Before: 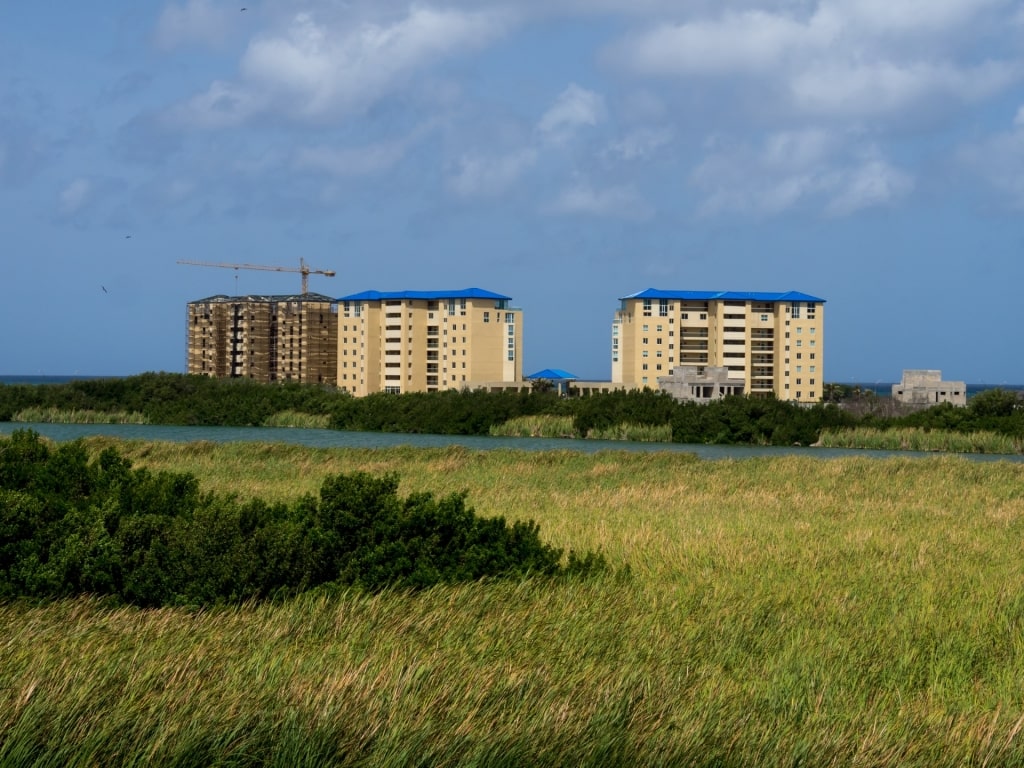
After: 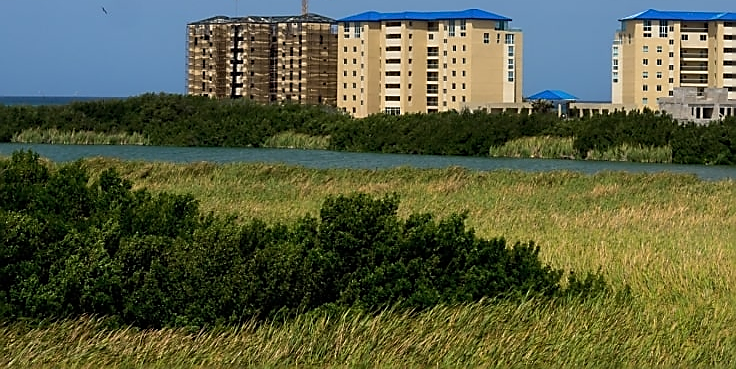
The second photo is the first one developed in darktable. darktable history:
crop: top 36.447%, right 27.993%, bottom 14.922%
sharpen: radius 1.394, amount 1.24, threshold 0.776
